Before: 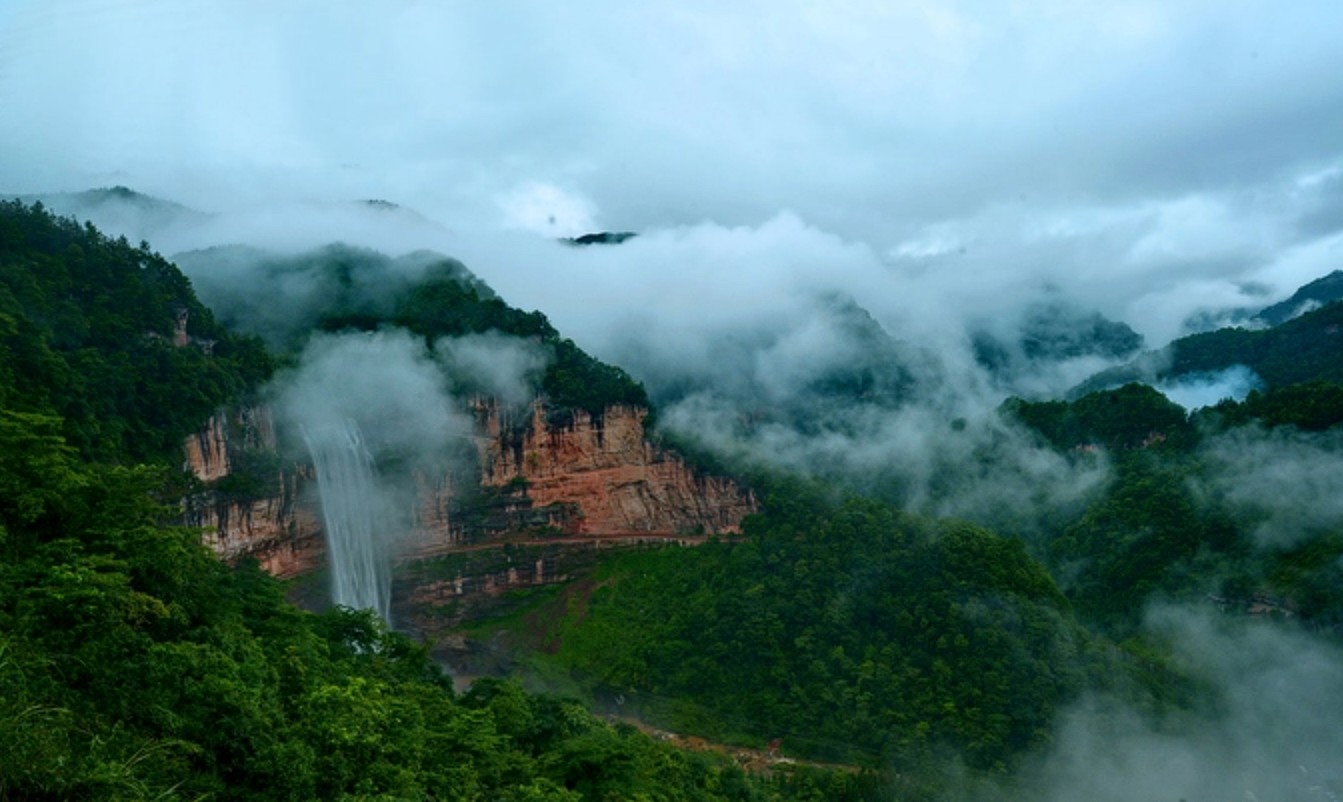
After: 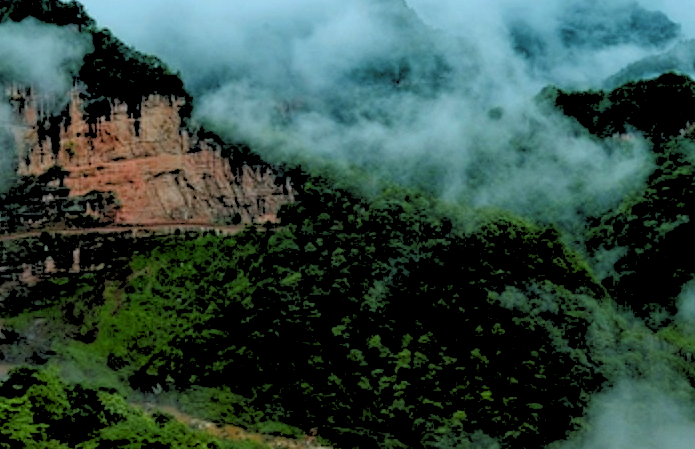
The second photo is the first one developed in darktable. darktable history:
rgb levels: levels [[0.027, 0.429, 0.996], [0, 0.5, 1], [0, 0.5, 1]]
color balance: lift [1.004, 1.002, 1.002, 0.998], gamma [1, 1.007, 1.002, 0.993], gain [1, 0.977, 1.013, 1.023], contrast -3.64%
crop: left 34.479%, top 38.822%, right 13.718%, bottom 5.172%
